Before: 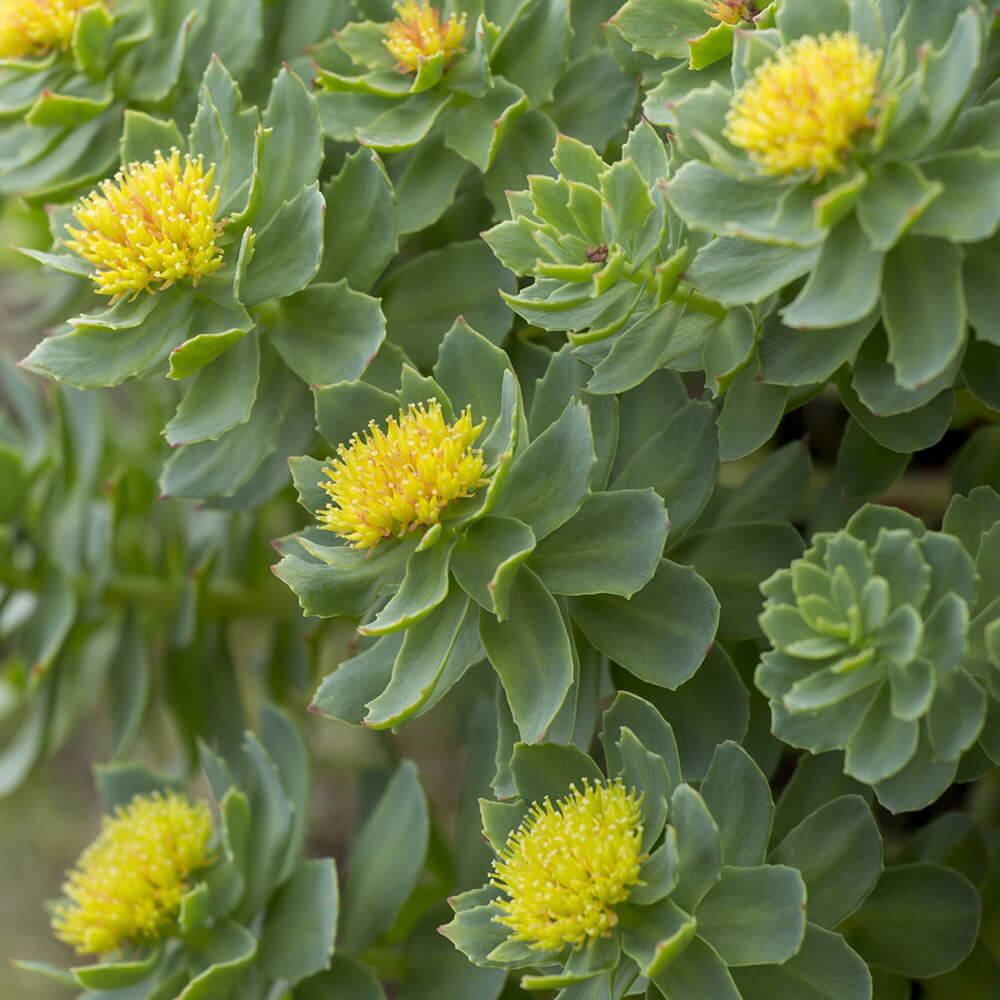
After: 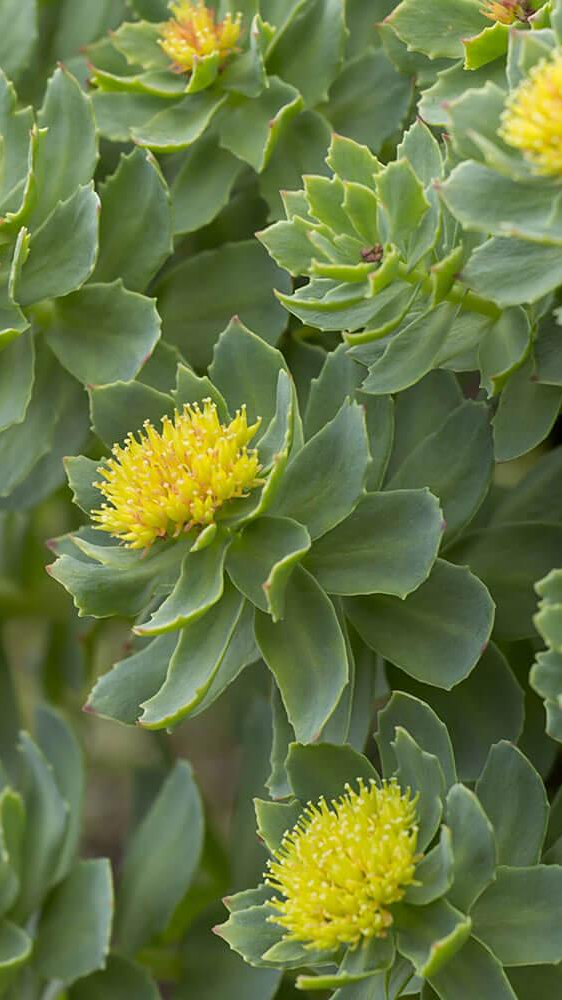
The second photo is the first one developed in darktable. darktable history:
crop and rotate: left 22.516%, right 21.234%
sharpen: amount 0.2
